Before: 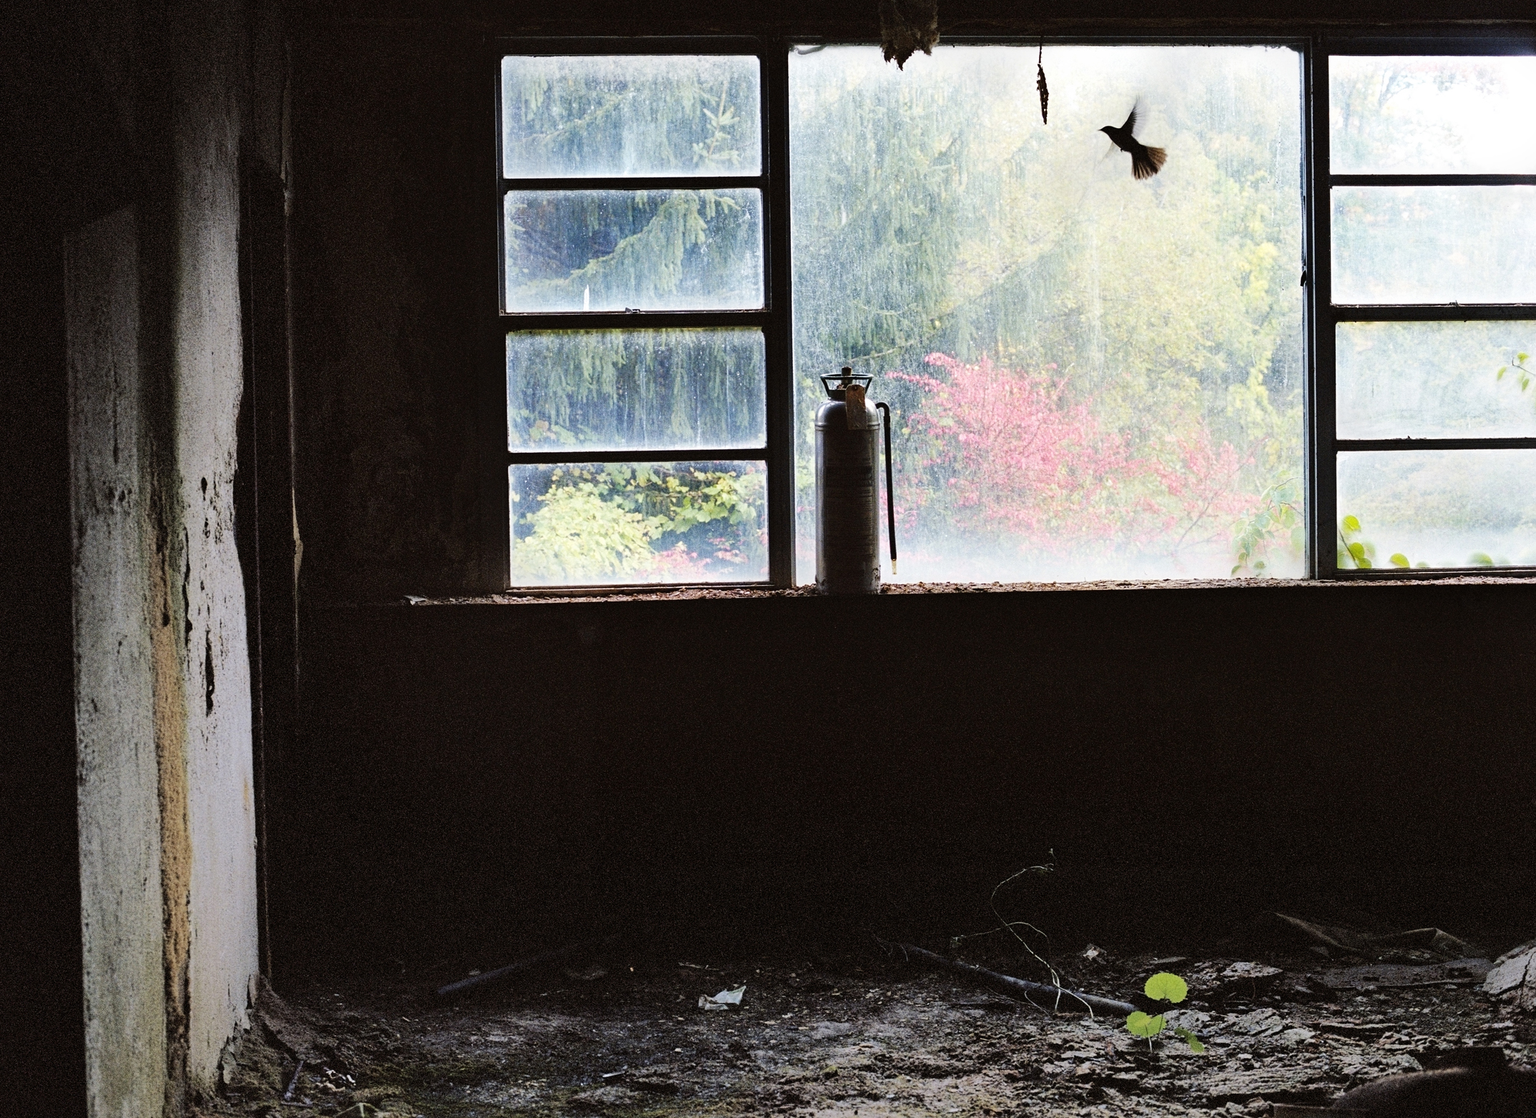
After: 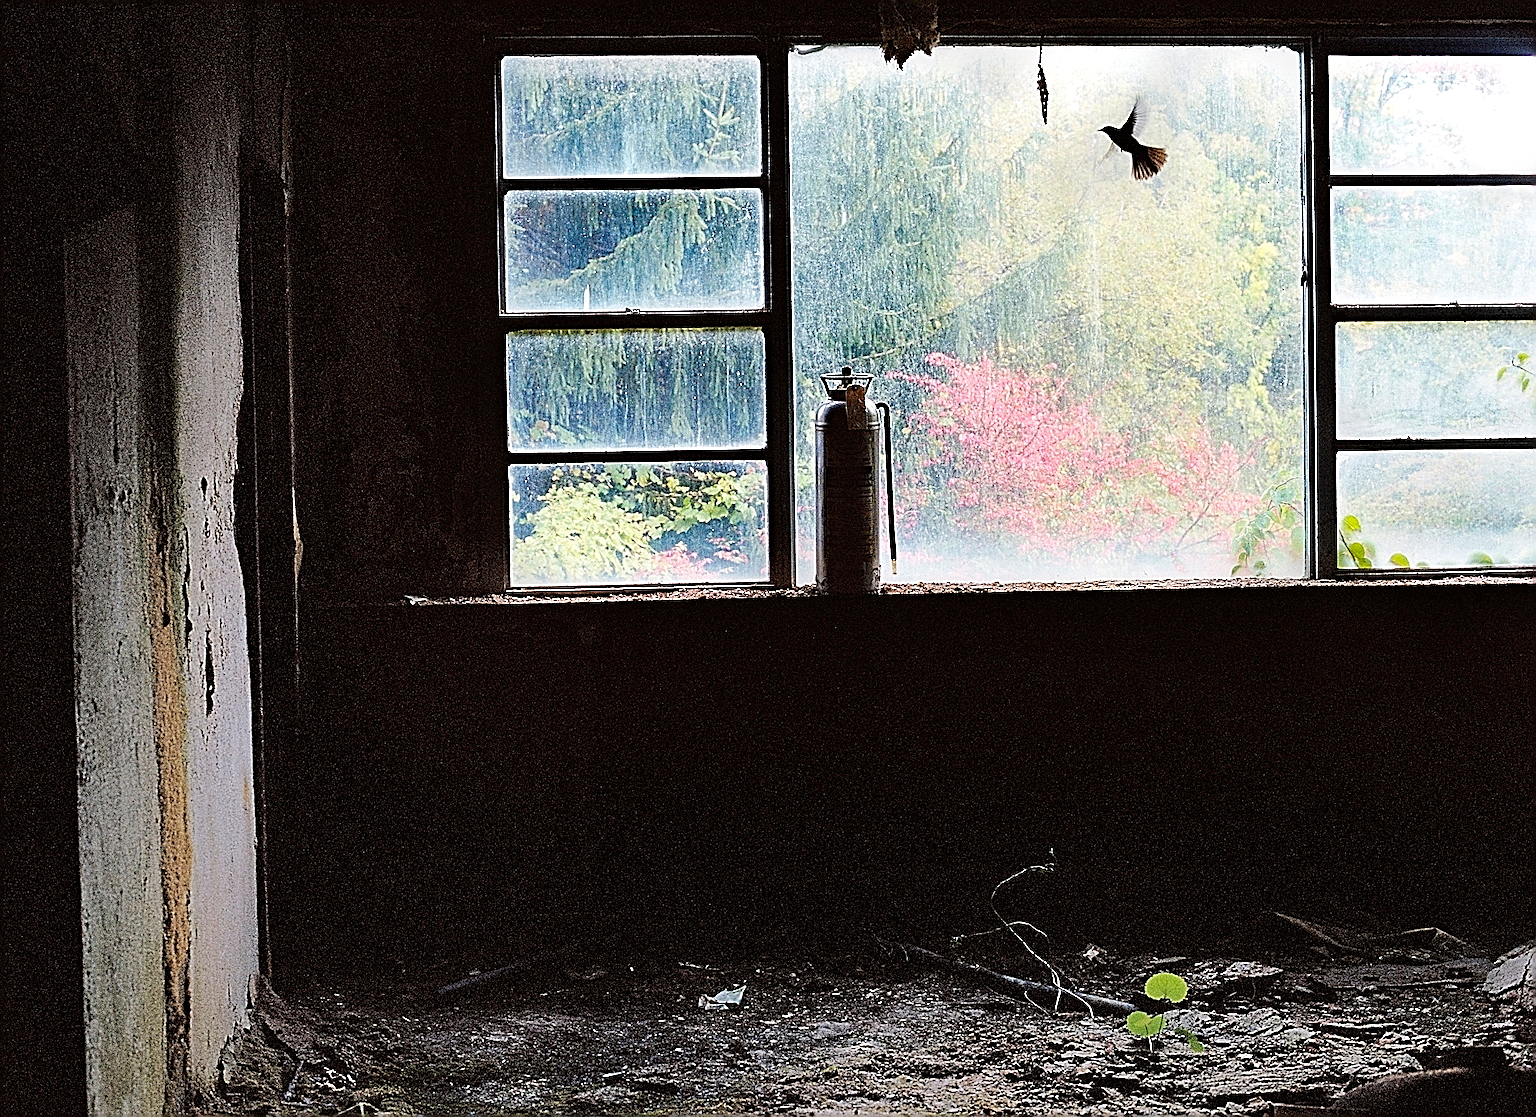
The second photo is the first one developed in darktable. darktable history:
haze removal: compatibility mode true, adaptive false
sharpen: amount 1.994
